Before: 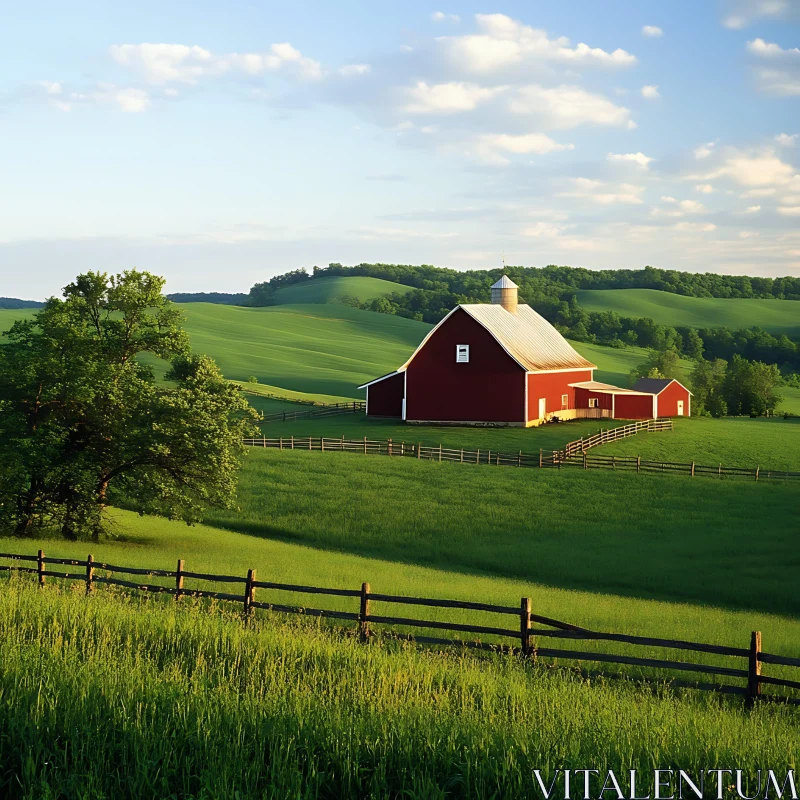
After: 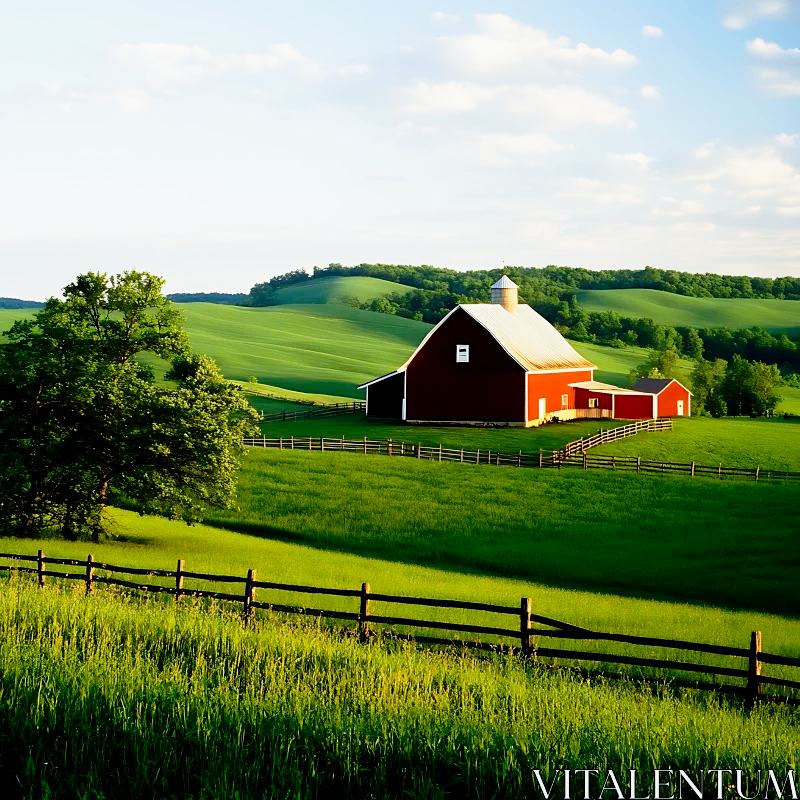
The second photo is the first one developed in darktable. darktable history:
base curve: curves: ch0 [(0, 0) (0.012, 0.01) (0.073, 0.168) (0.31, 0.711) (0.645, 0.957) (1, 1)], preserve colors none
exposure: black level correction 0.009, exposure -0.637 EV, compensate highlight preservation false
